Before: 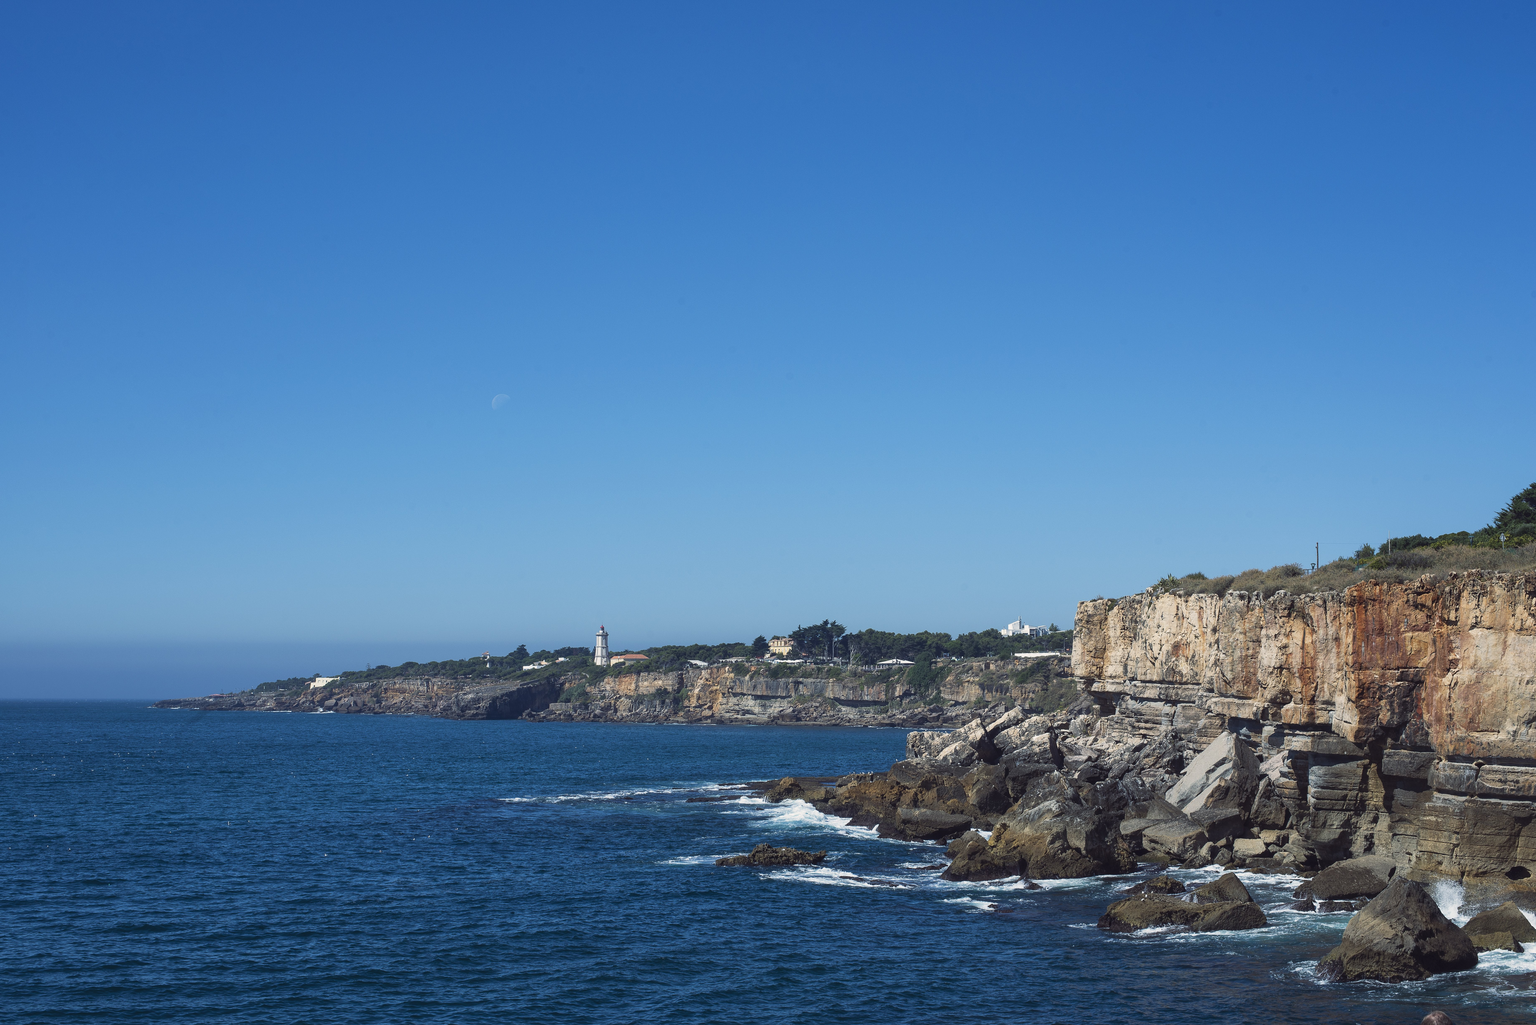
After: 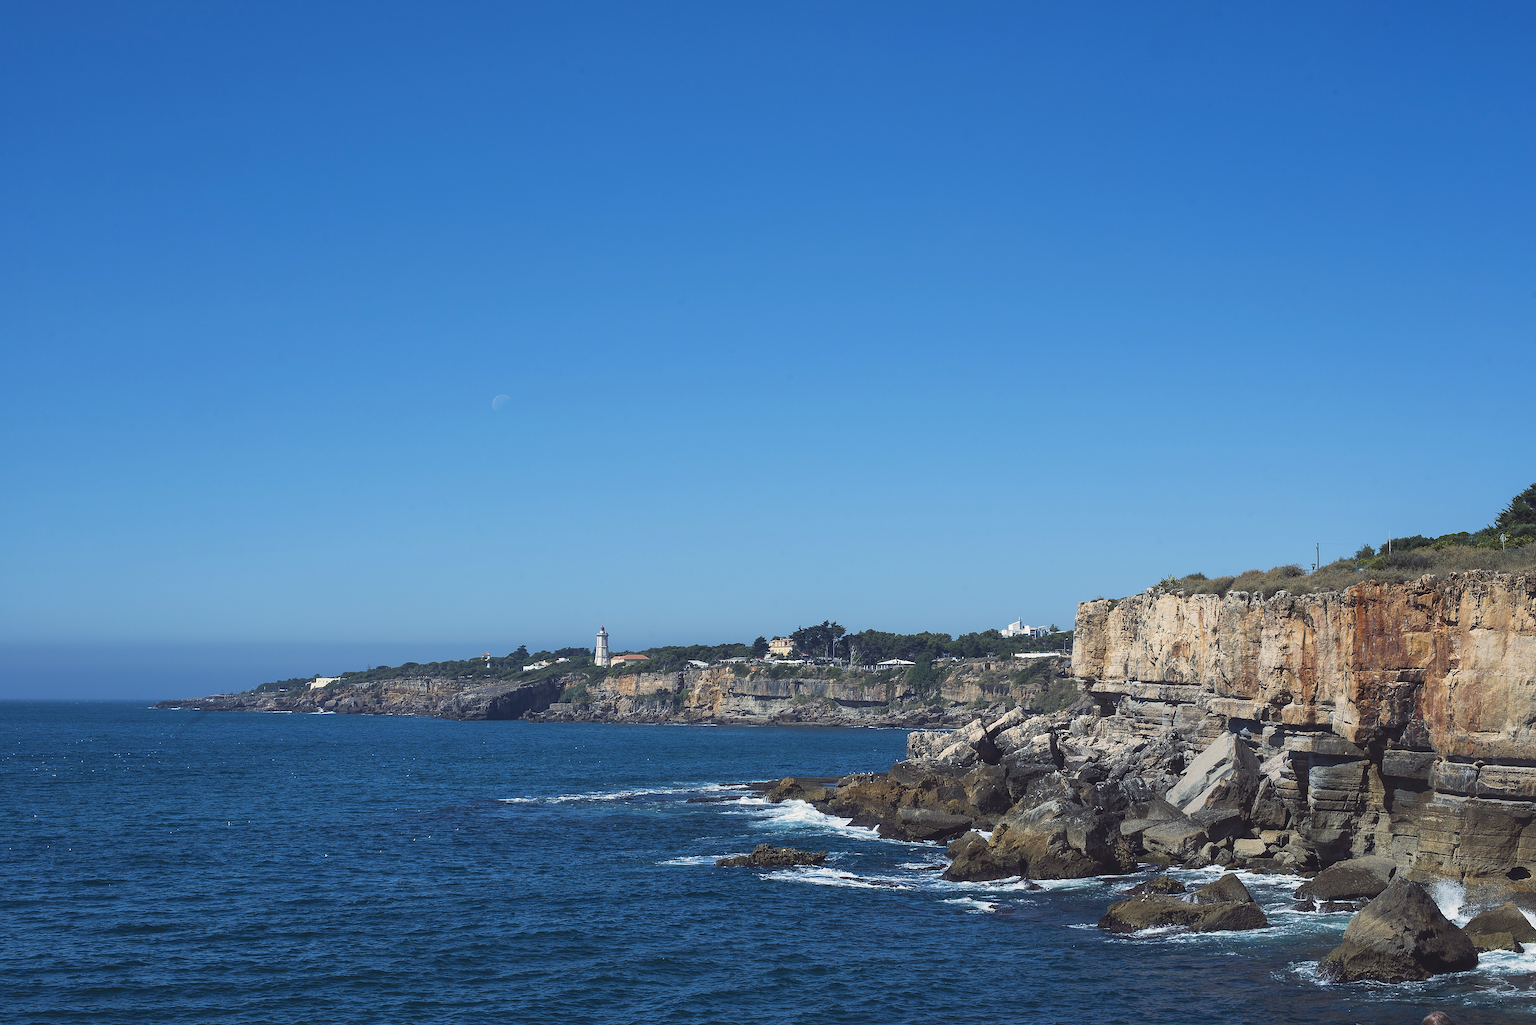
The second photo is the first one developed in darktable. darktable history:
sharpen: on, module defaults
color balance rgb: shadows lift › hue 85.58°, global offset › luminance 0.496%, global offset › hue 61.02°, perceptual saturation grading › global saturation 0.327%, global vibrance 20%
